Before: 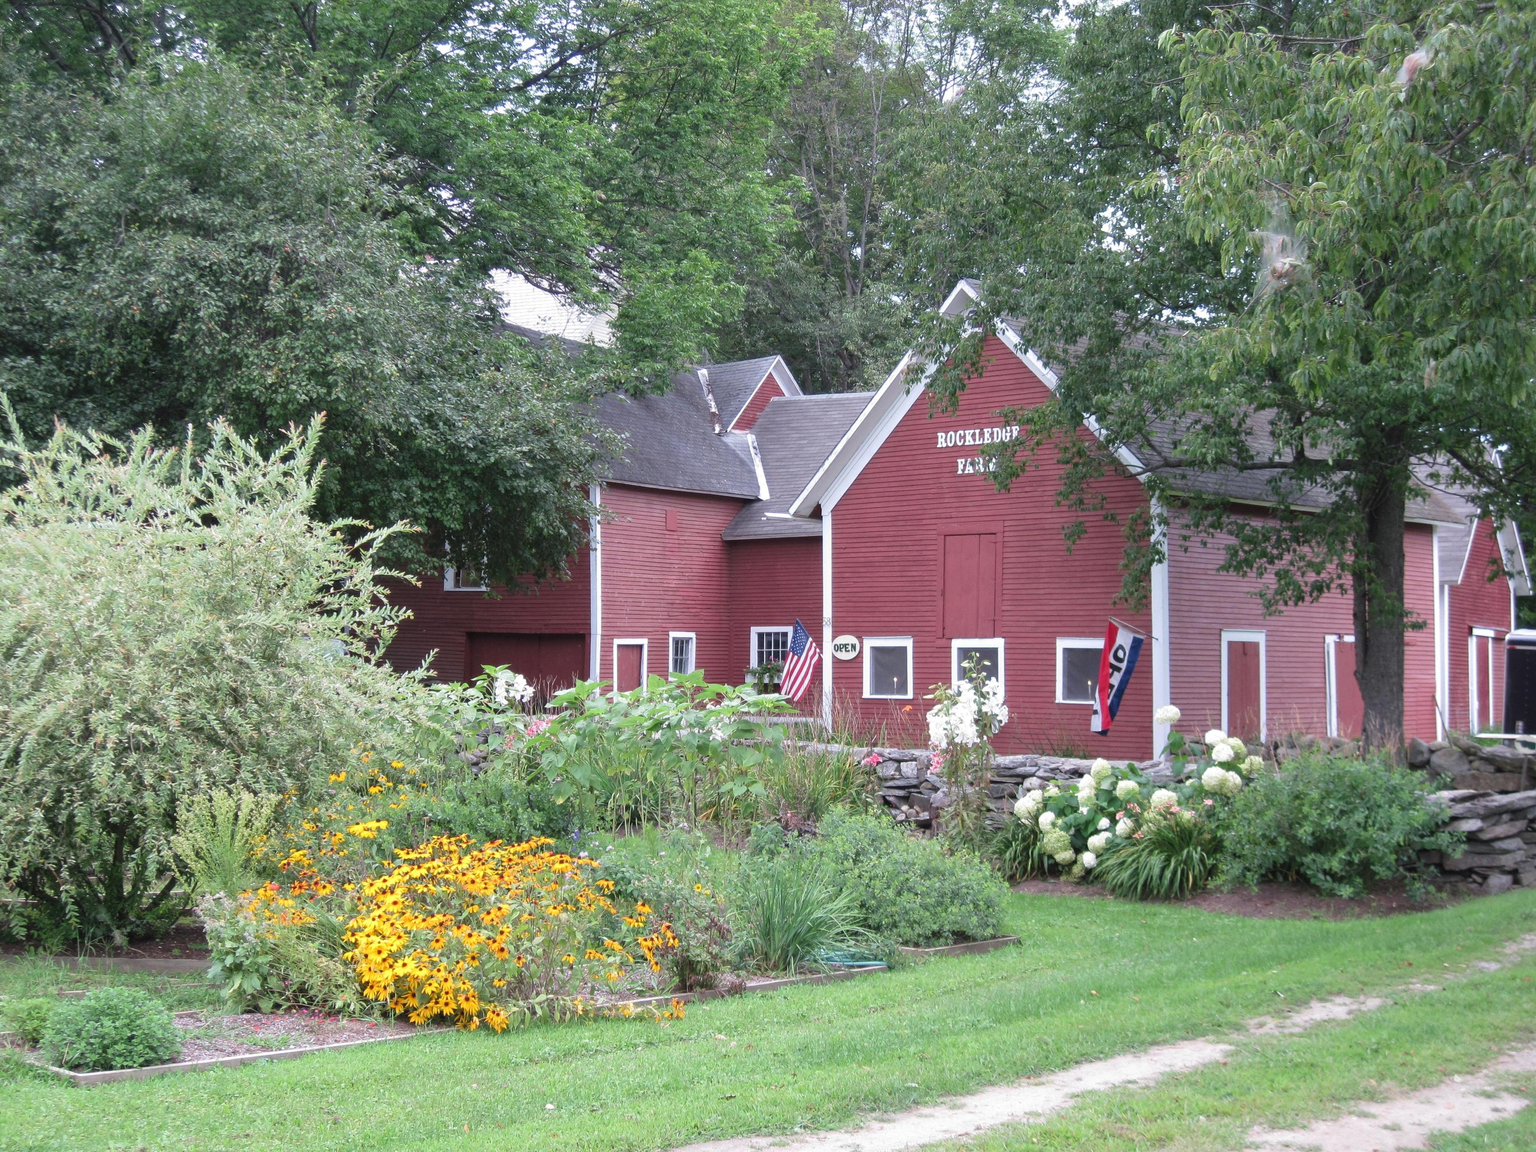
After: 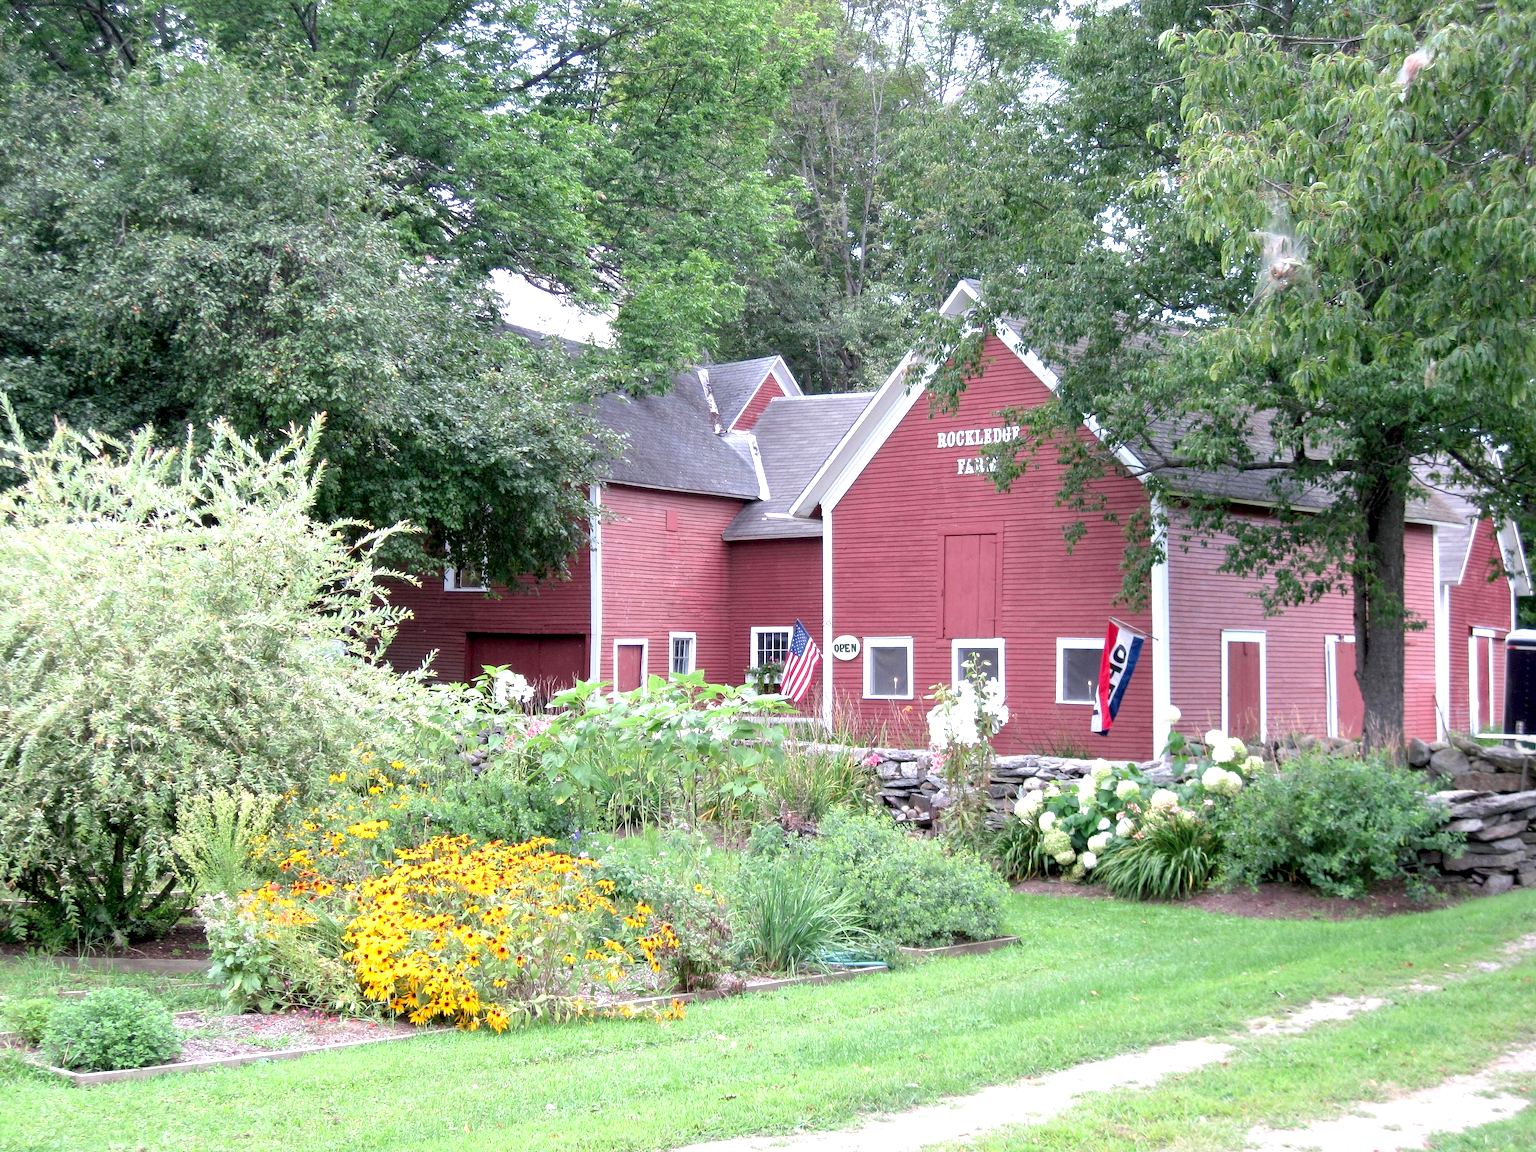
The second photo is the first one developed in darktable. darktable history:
exposure: black level correction 0.012, exposure 0.697 EV, compensate highlight preservation false
